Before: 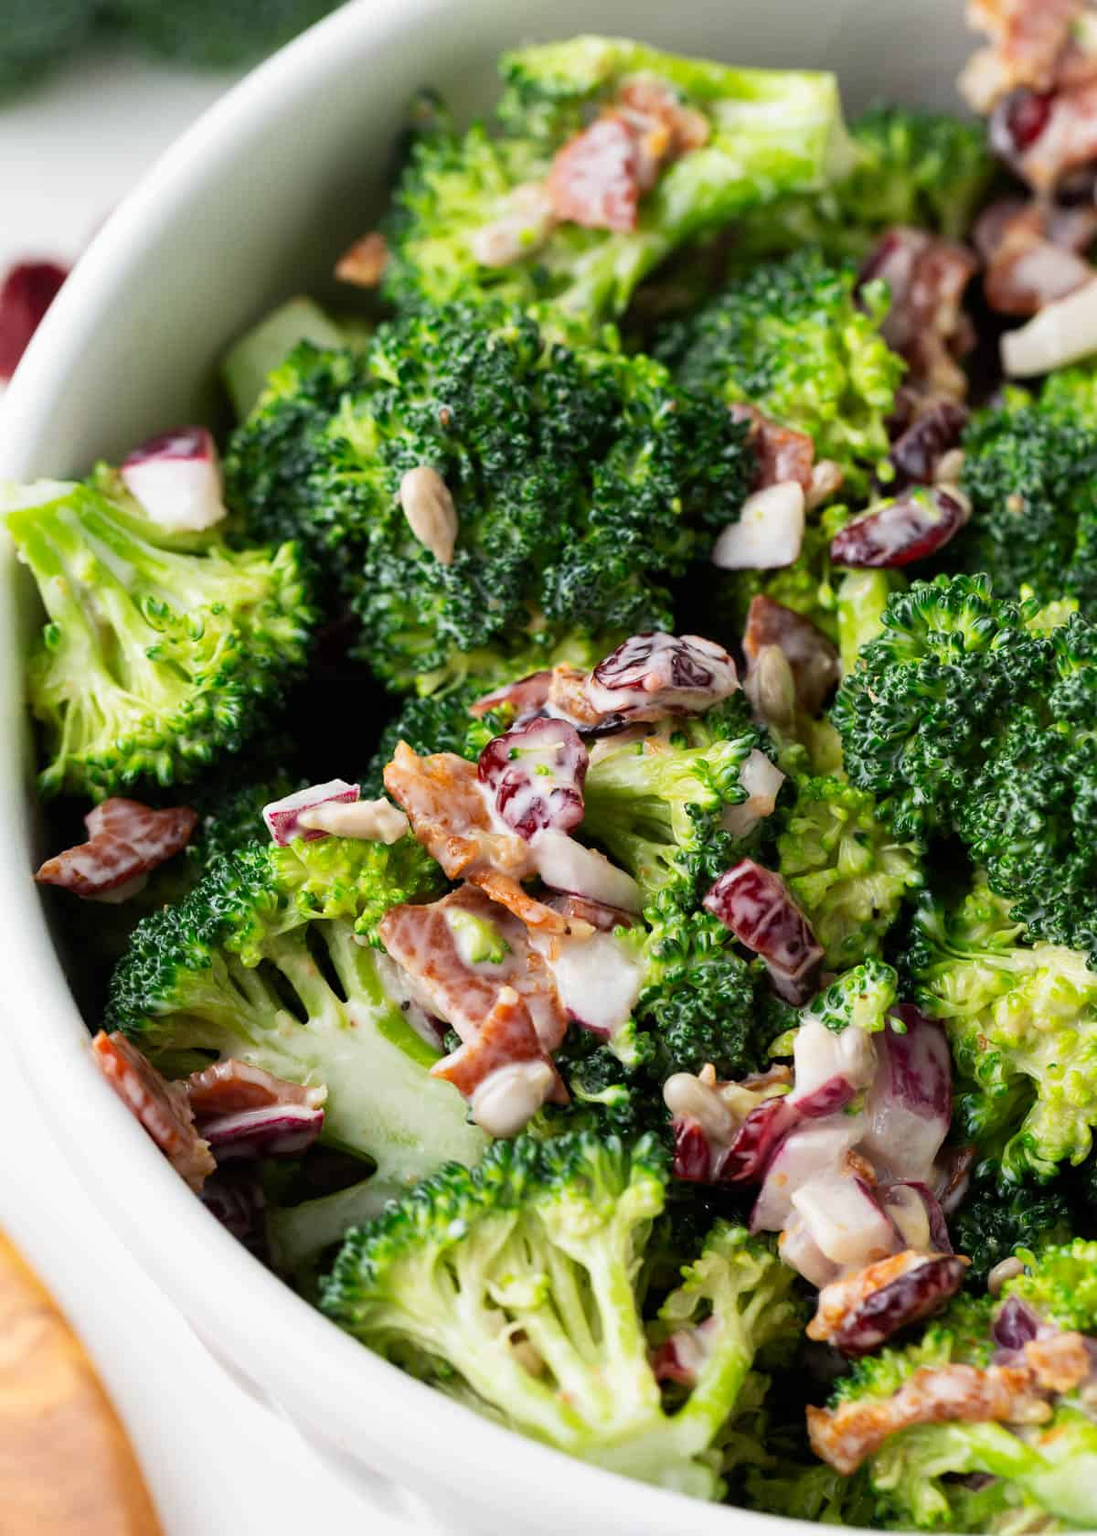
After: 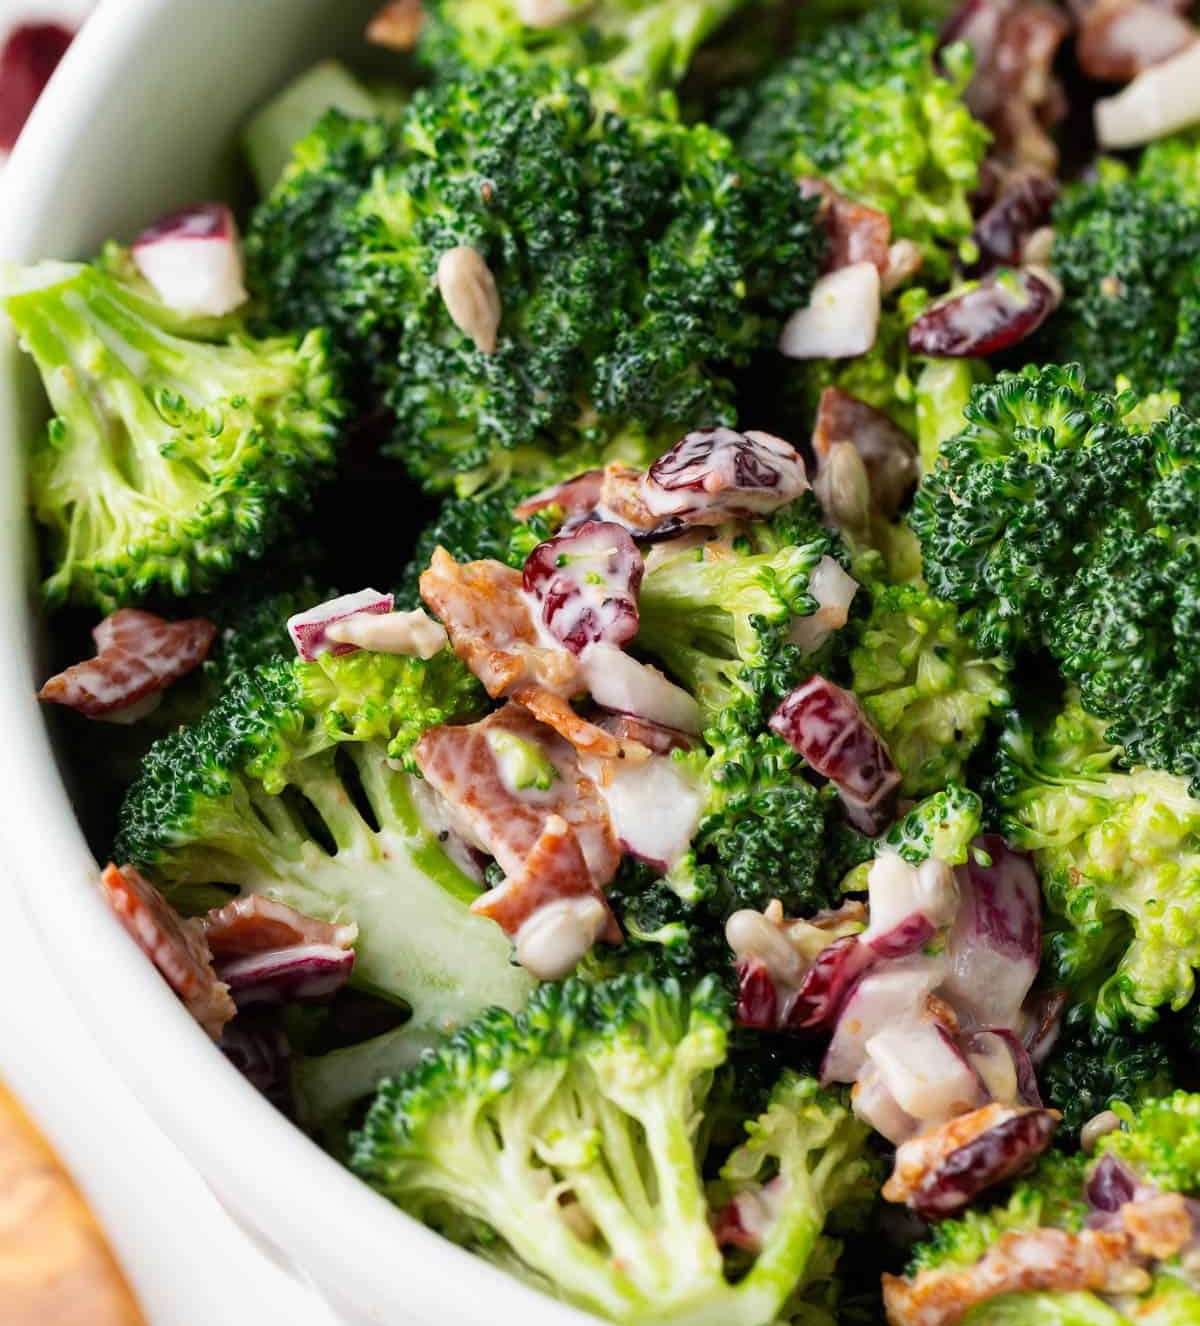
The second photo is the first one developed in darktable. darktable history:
crop and rotate: top 15.757%, bottom 5.301%
